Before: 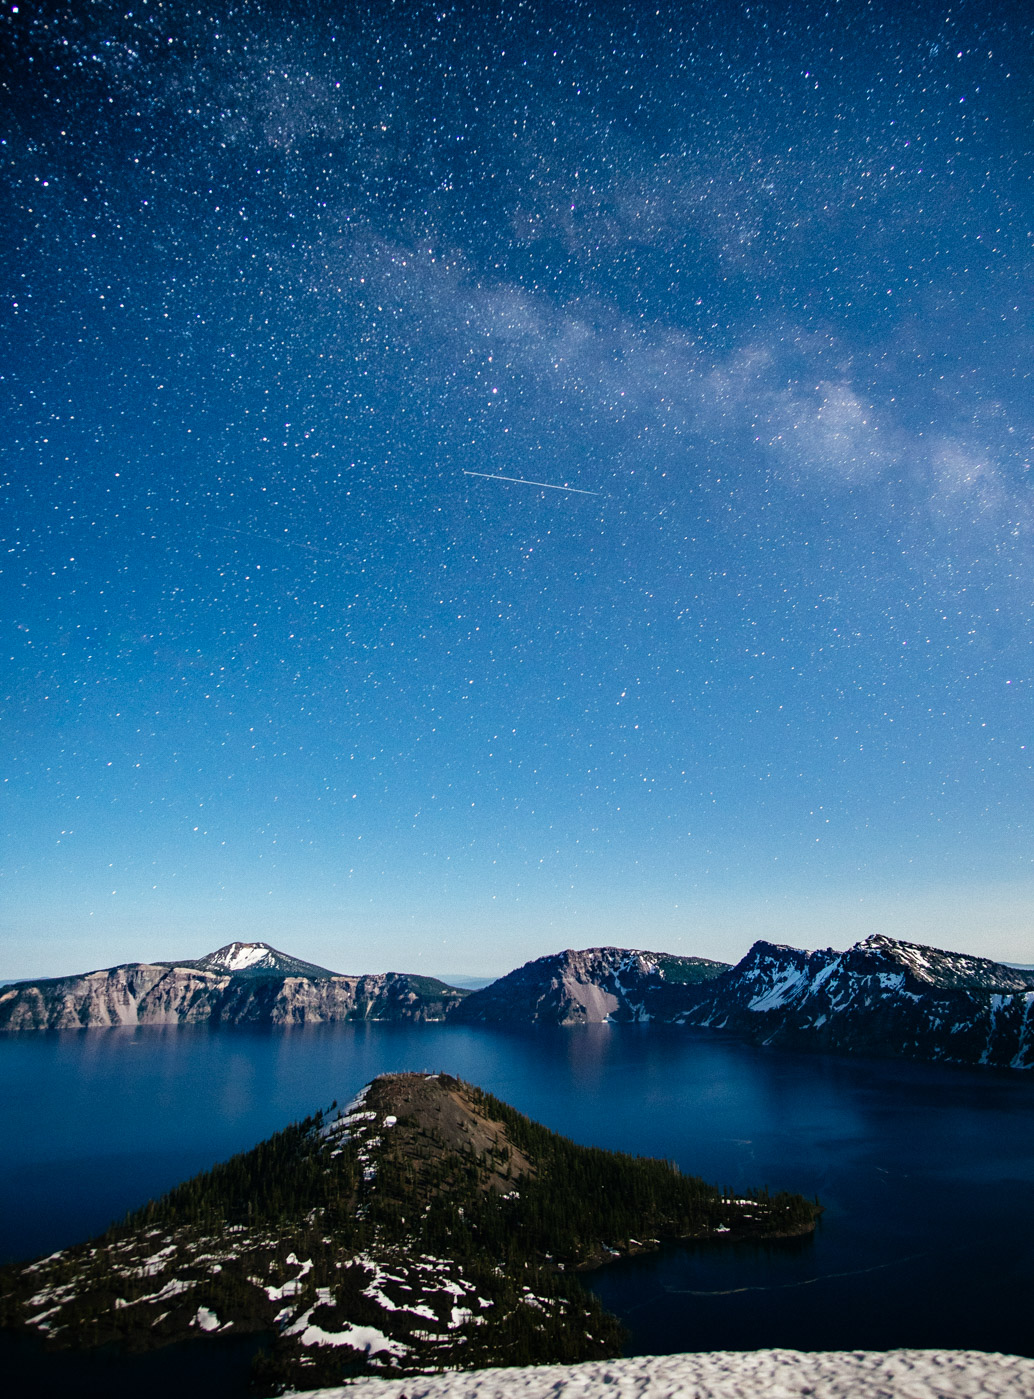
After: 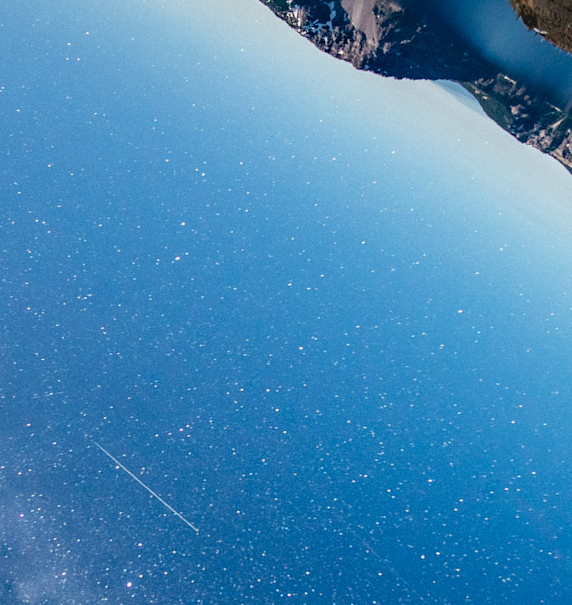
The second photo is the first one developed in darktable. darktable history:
crop and rotate: angle 148.65°, left 9.198%, top 15.562%, right 4.505%, bottom 16.985%
